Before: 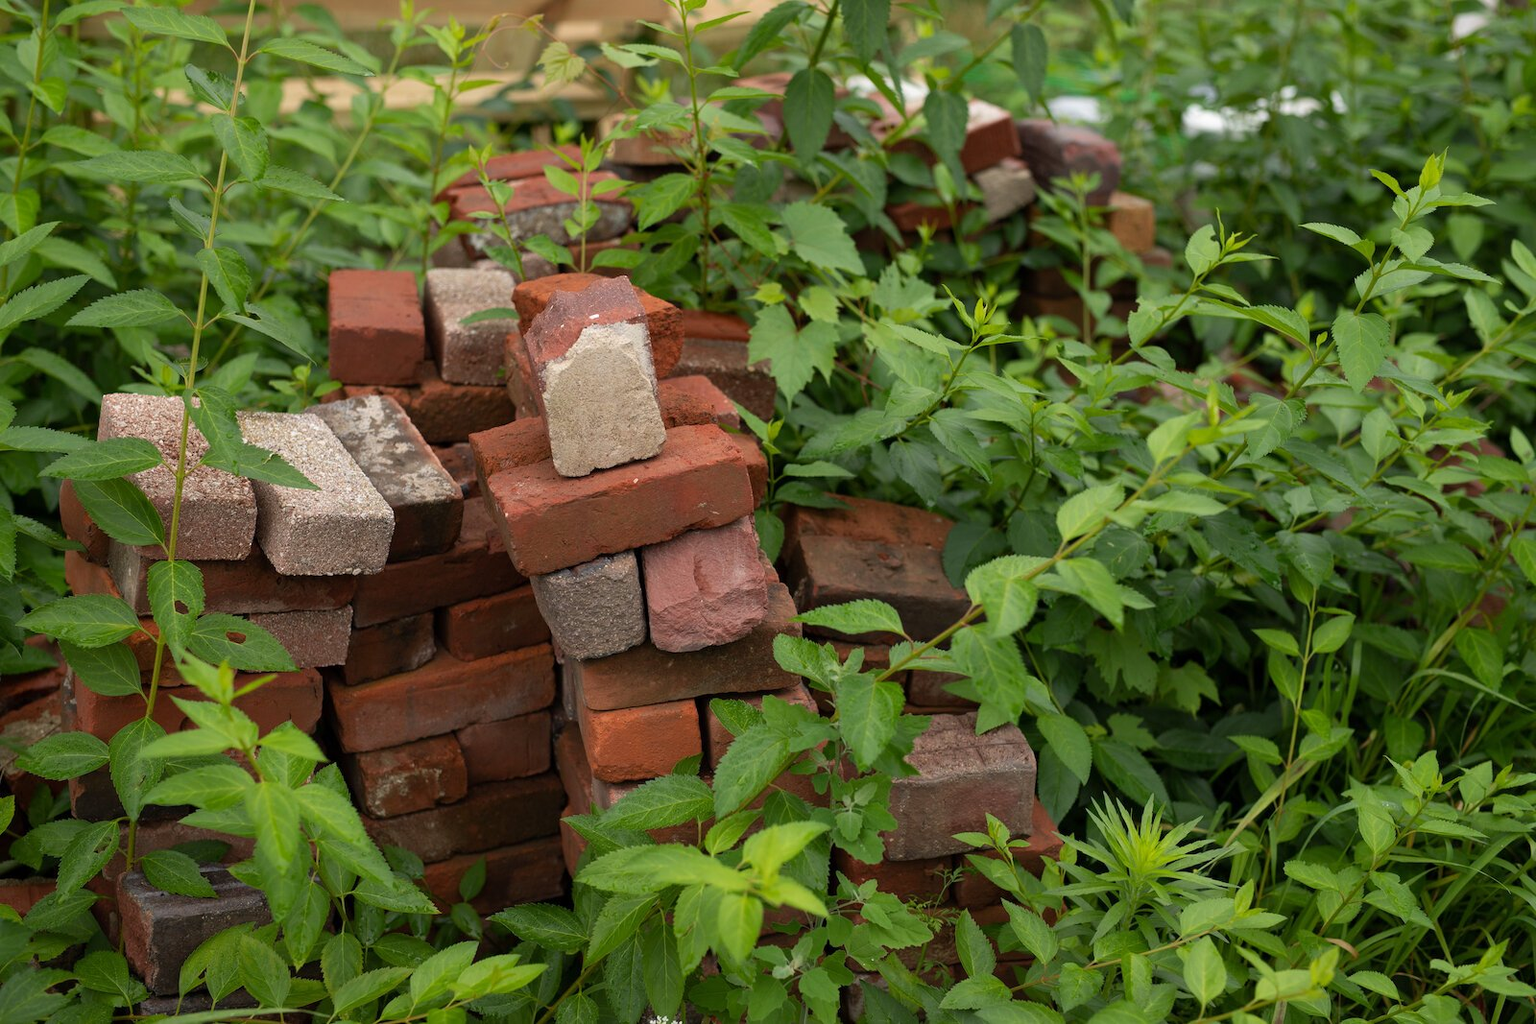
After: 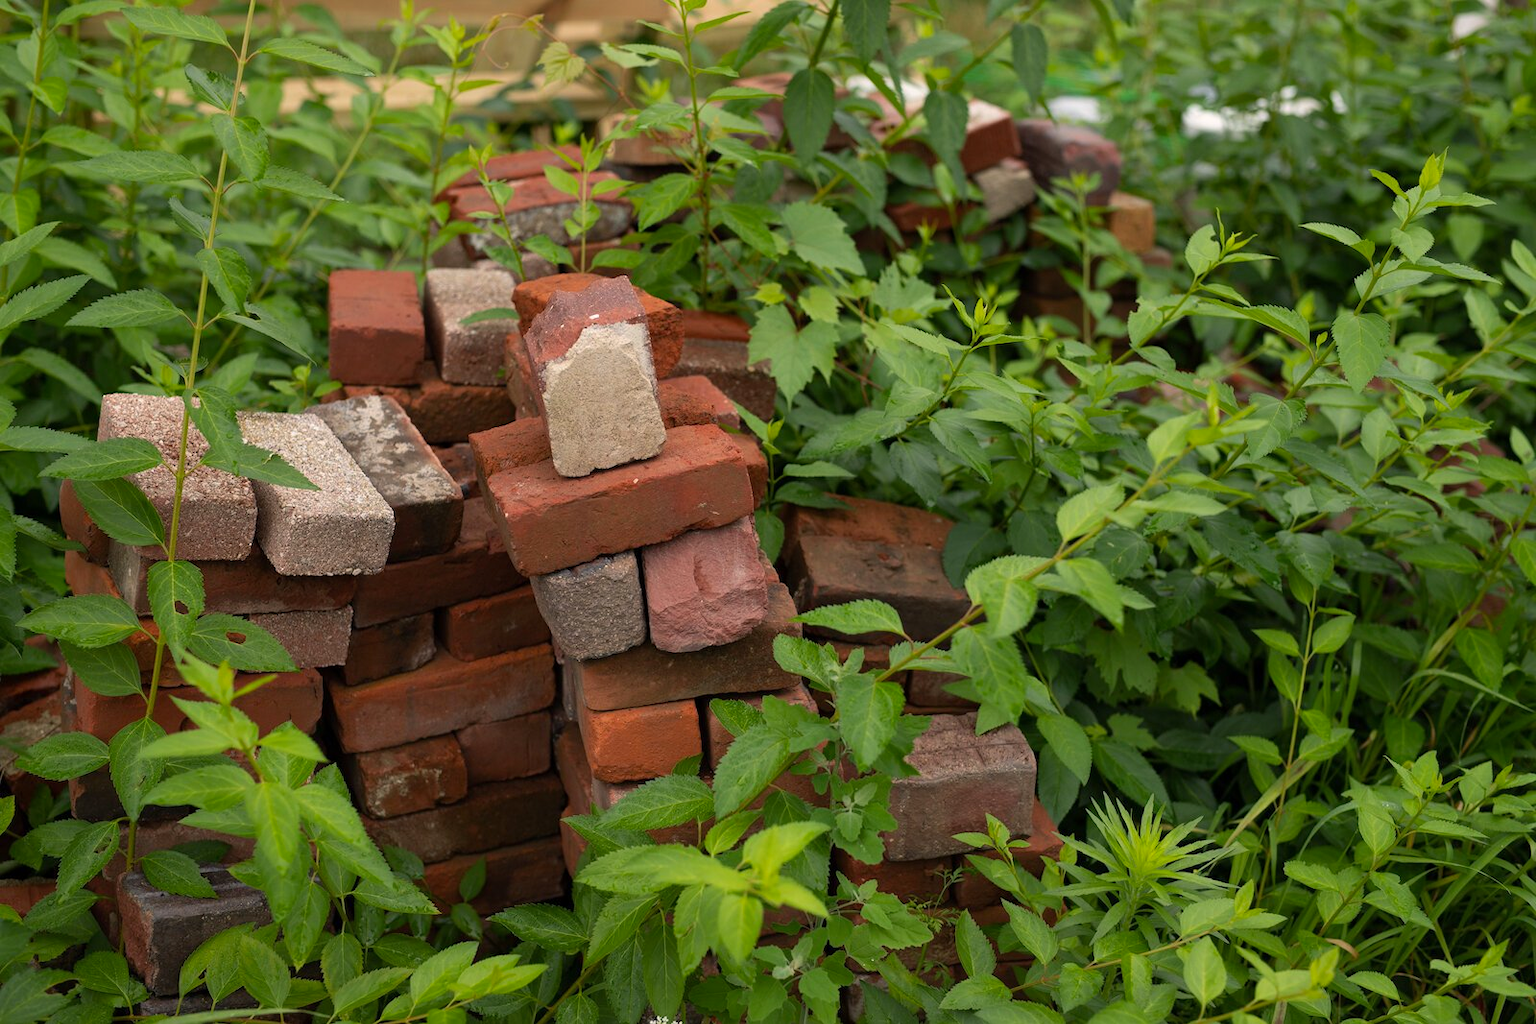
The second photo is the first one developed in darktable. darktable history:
color balance rgb: highlights gain › chroma 1.007%, highlights gain › hue 60.26°, perceptual saturation grading › global saturation 4.882%
